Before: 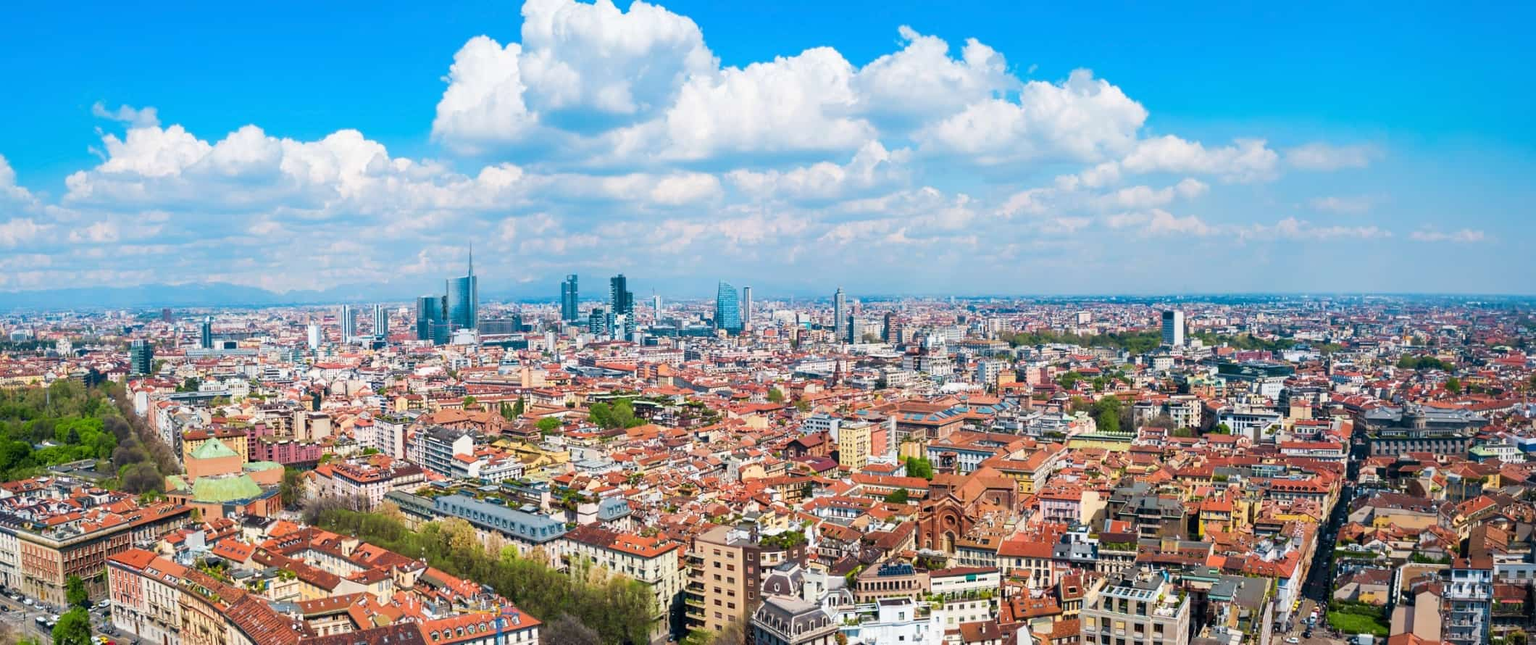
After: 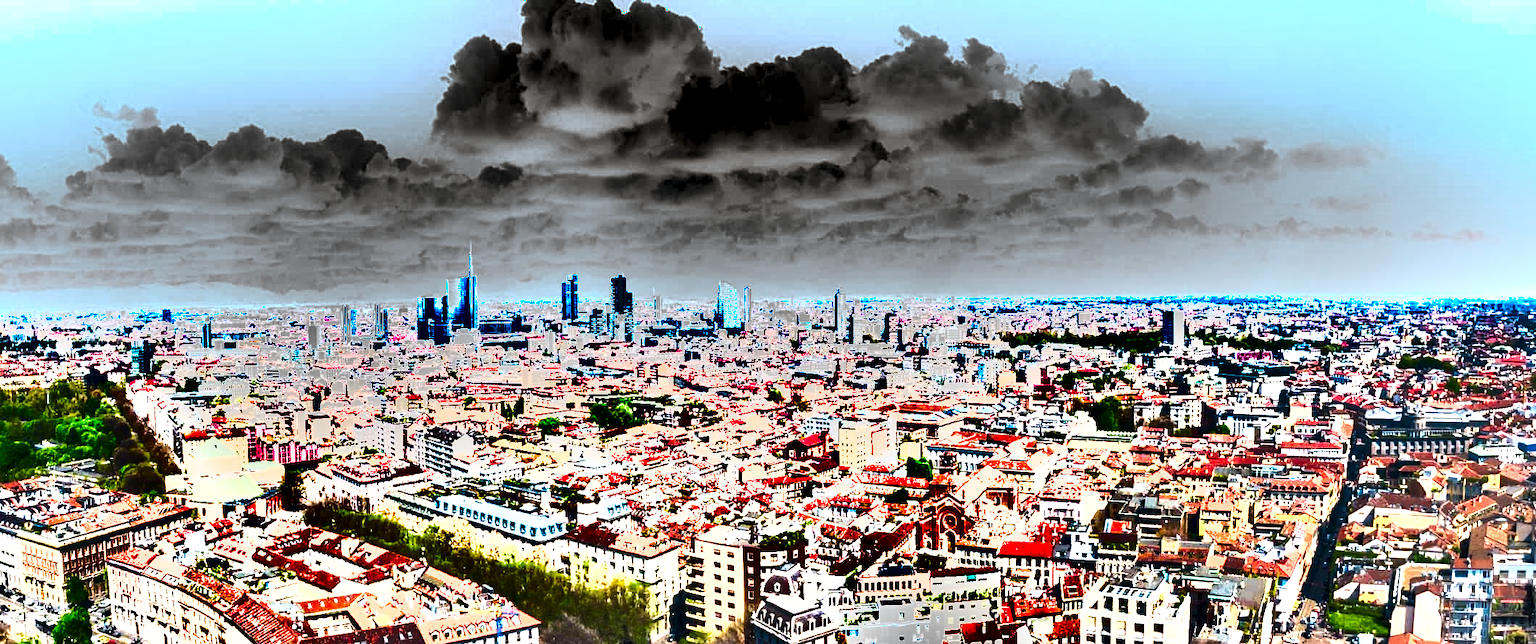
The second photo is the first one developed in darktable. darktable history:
exposure: black level correction 0, exposure 1.199 EV, compensate highlight preservation false
tone equalizer: -8 EV -0.761 EV, -7 EV -0.736 EV, -6 EV -0.634 EV, -5 EV -0.392 EV, -3 EV 0.366 EV, -2 EV 0.6 EV, -1 EV 0.696 EV, +0 EV 0.779 EV
shadows and highlights: radius 106.57, shadows 40.68, highlights -71.53, low approximation 0.01, soften with gaussian
